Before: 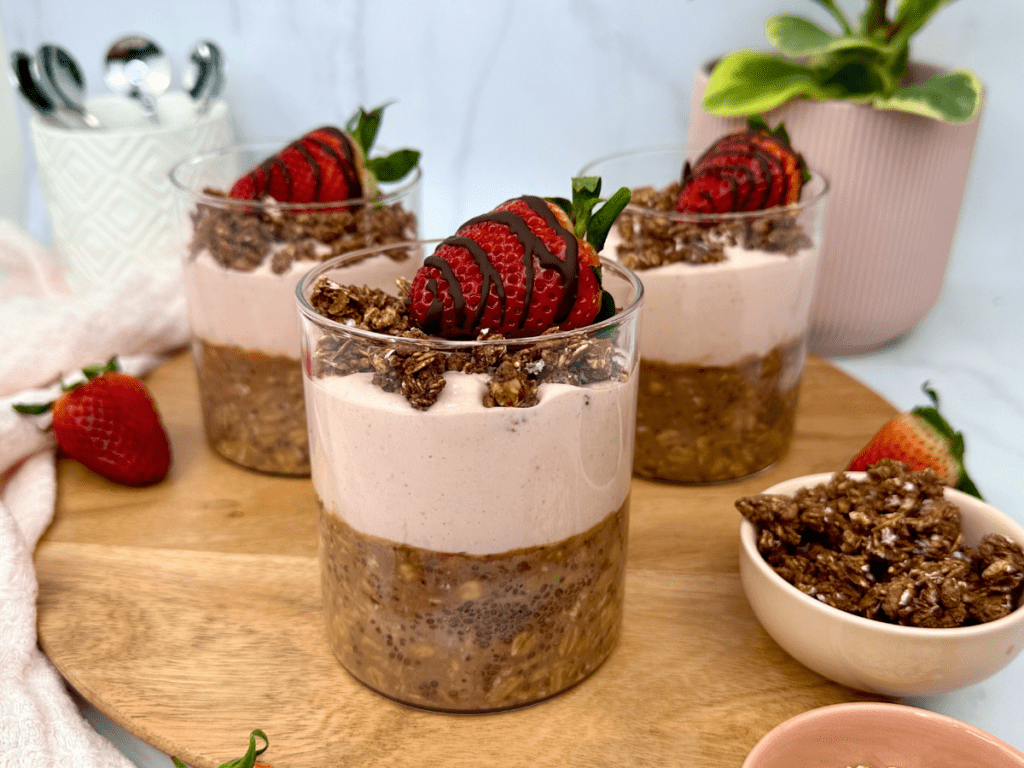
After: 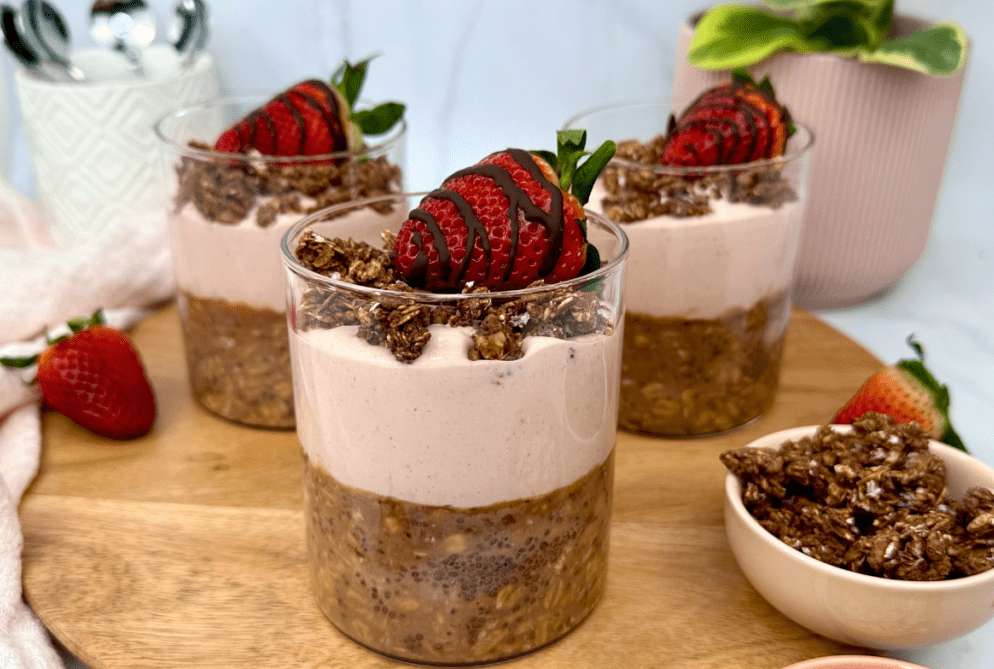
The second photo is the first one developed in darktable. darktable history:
tone equalizer: -7 EV 0.13 EV, smoothing diameter 25%, edges refinement/feathering 10, preserve details guided filter
crop: left 1.507%, top 6.147%, right 1.379%, bottom 6.637%
